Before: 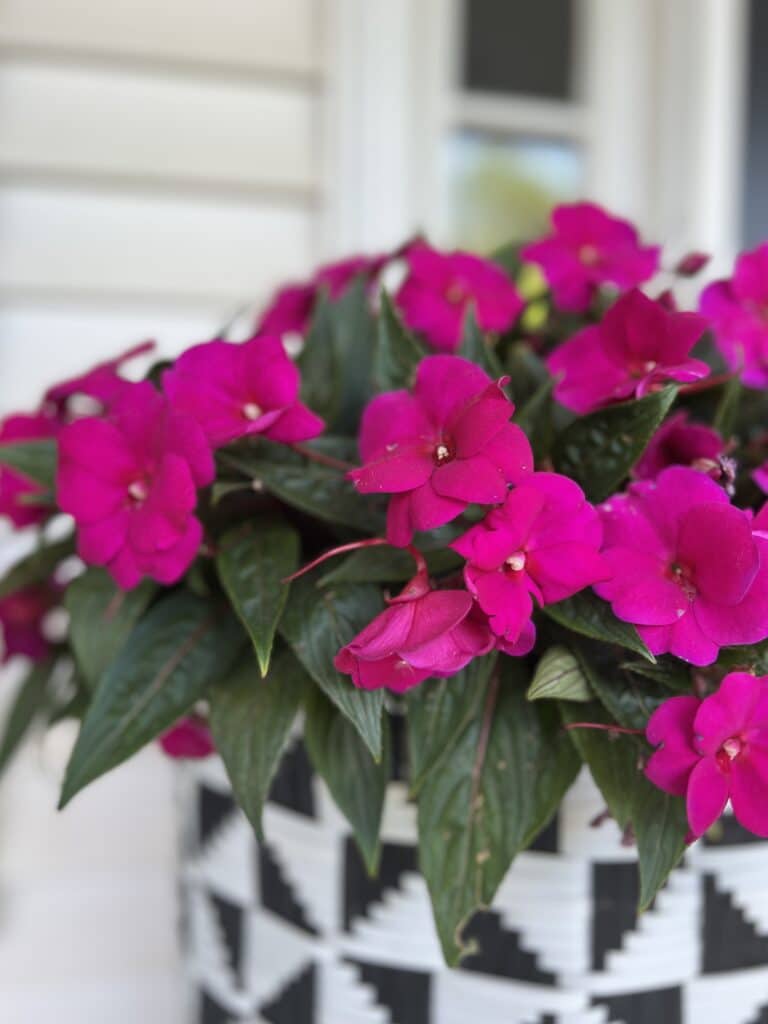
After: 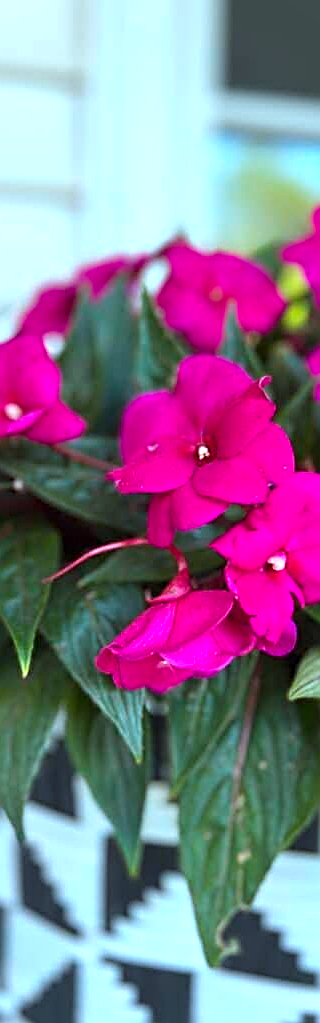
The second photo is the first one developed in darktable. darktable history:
exposure: black level correction 0, exposure 0.5 EV, compensate highlight preservation false
local contrast: mode bilateral grid, contrast 20, coarseness 50, detail 120%, midtone range 0.2
crop: left 31.229%, right 27.105%
color balance rgb: perceptual saturation grading › global saturation 20%, global vibrance 20%
color correction: highlights a* -11.71, highlights b* -15.58
sharpen: radius 2.584, amount 0.688
white balance: red 0.988, blue 1.017
